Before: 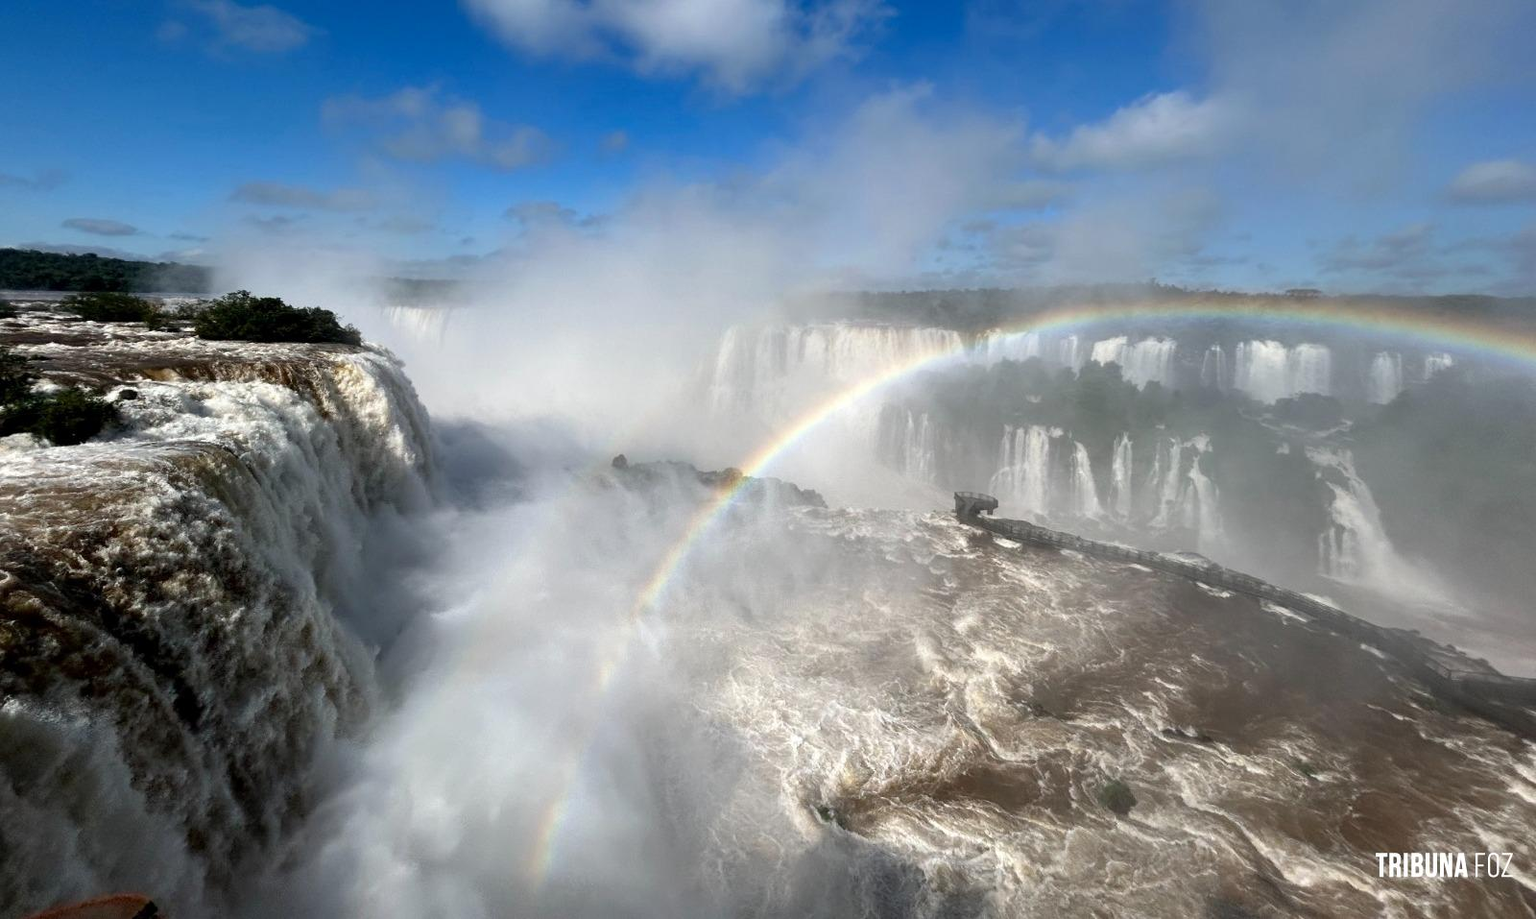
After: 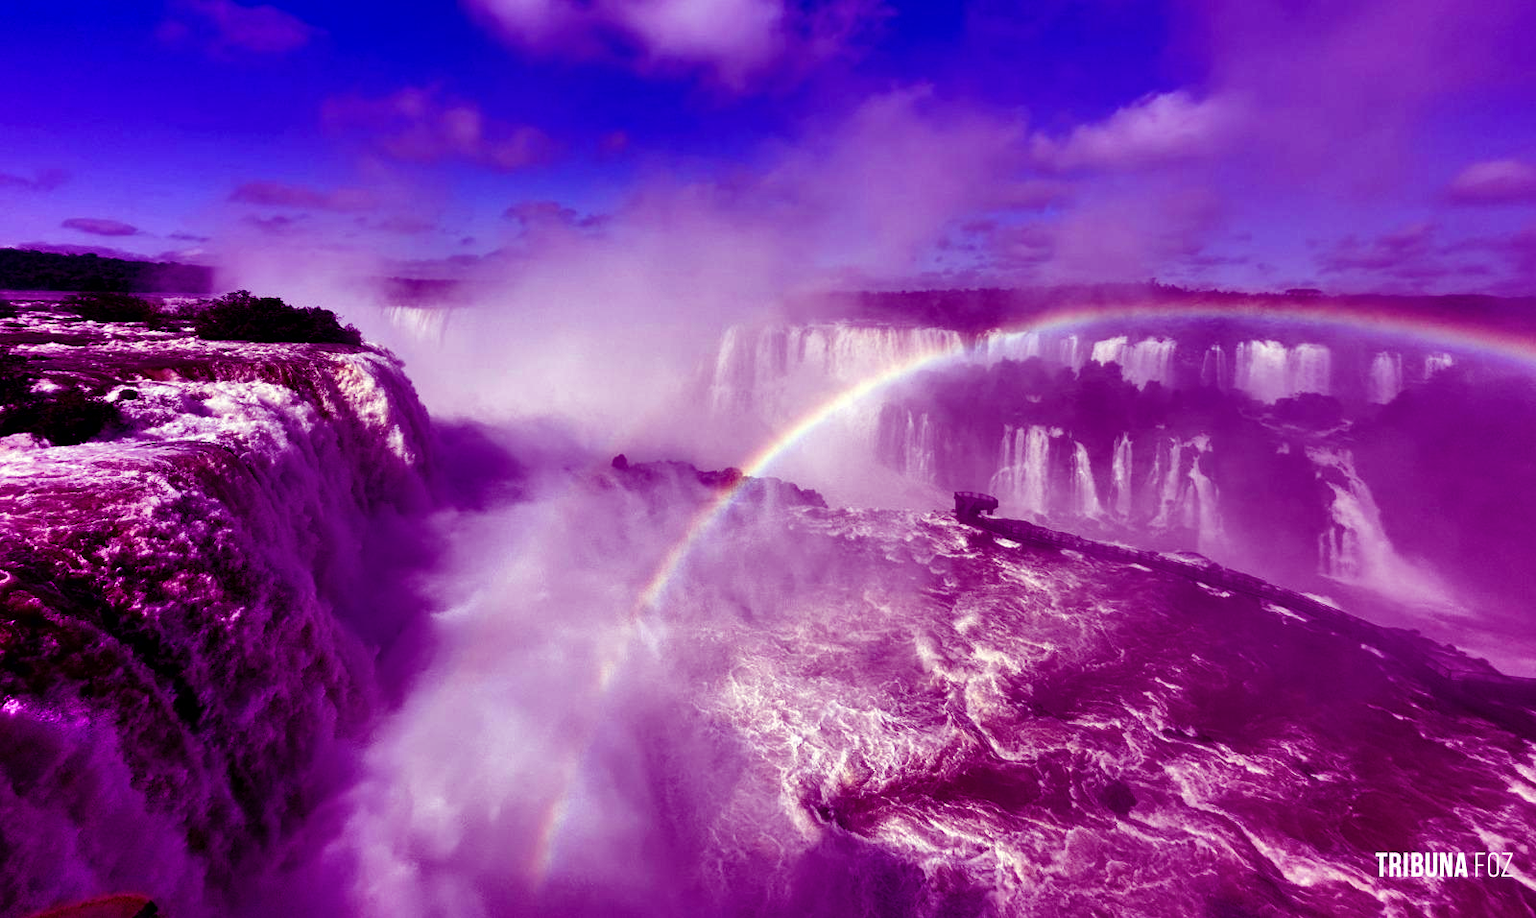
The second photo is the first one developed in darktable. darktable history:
shadows and highlights: radius 133.83, soften with gaussian
color balance: mode lift, gamma, gain (sRGB), lift [1, 1, 0.101, 1]
